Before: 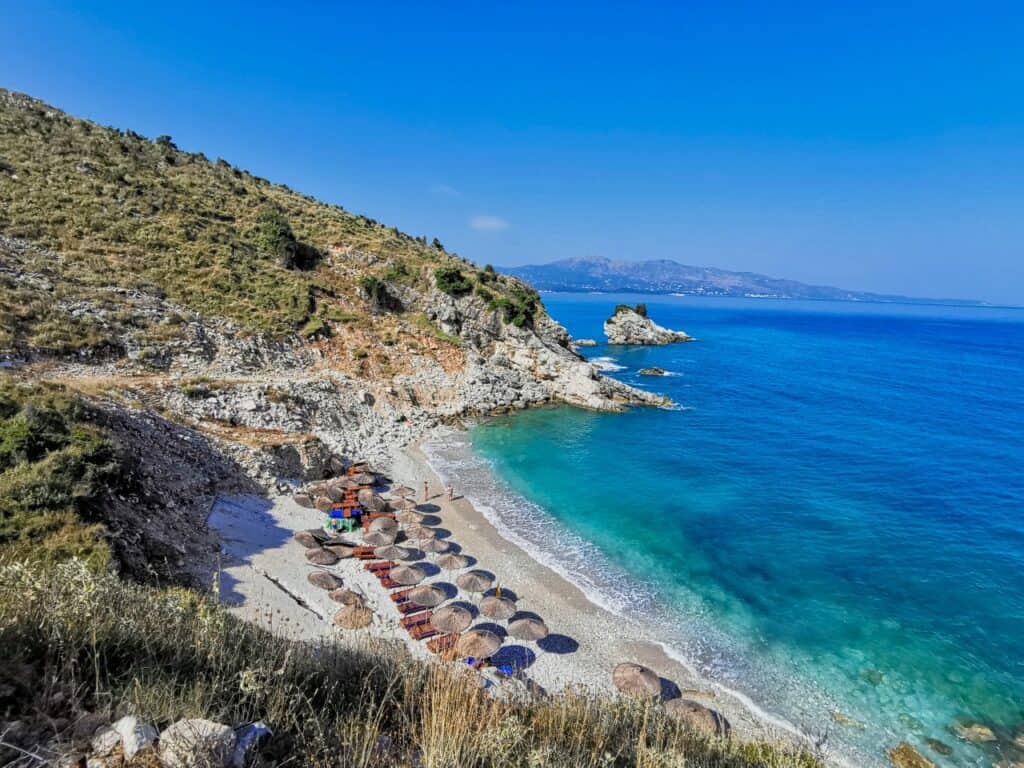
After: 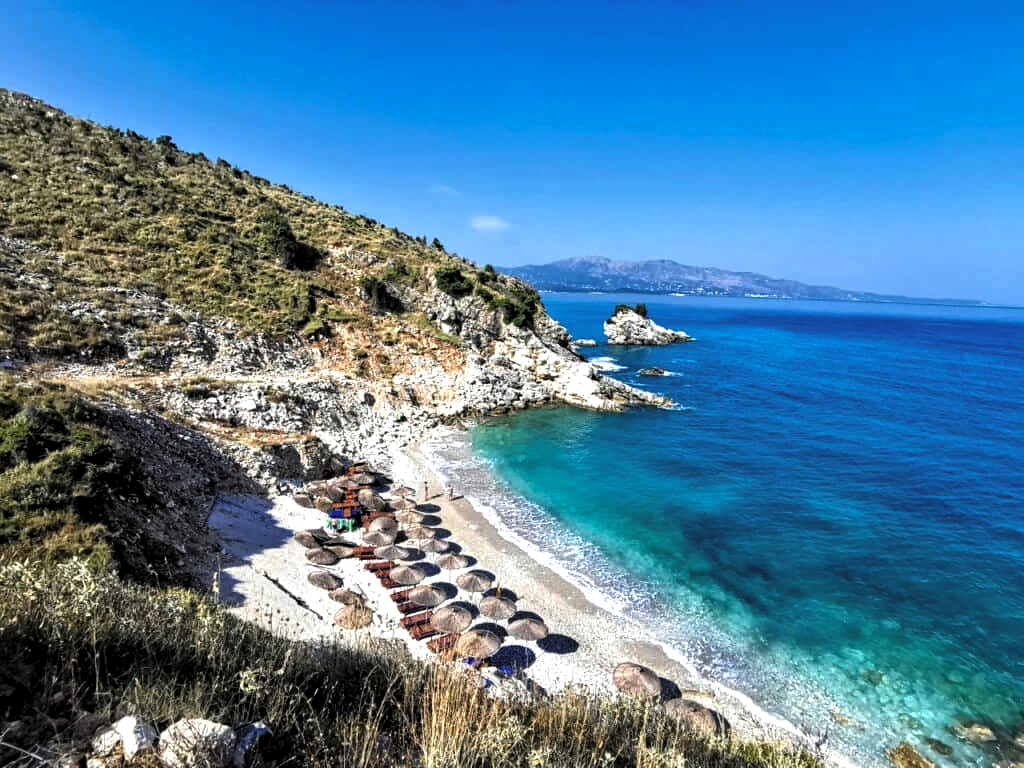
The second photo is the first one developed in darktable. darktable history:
color balance: contrast fulcrum 17.78%
levels: levels [0.044, 0.475, 0.791]
